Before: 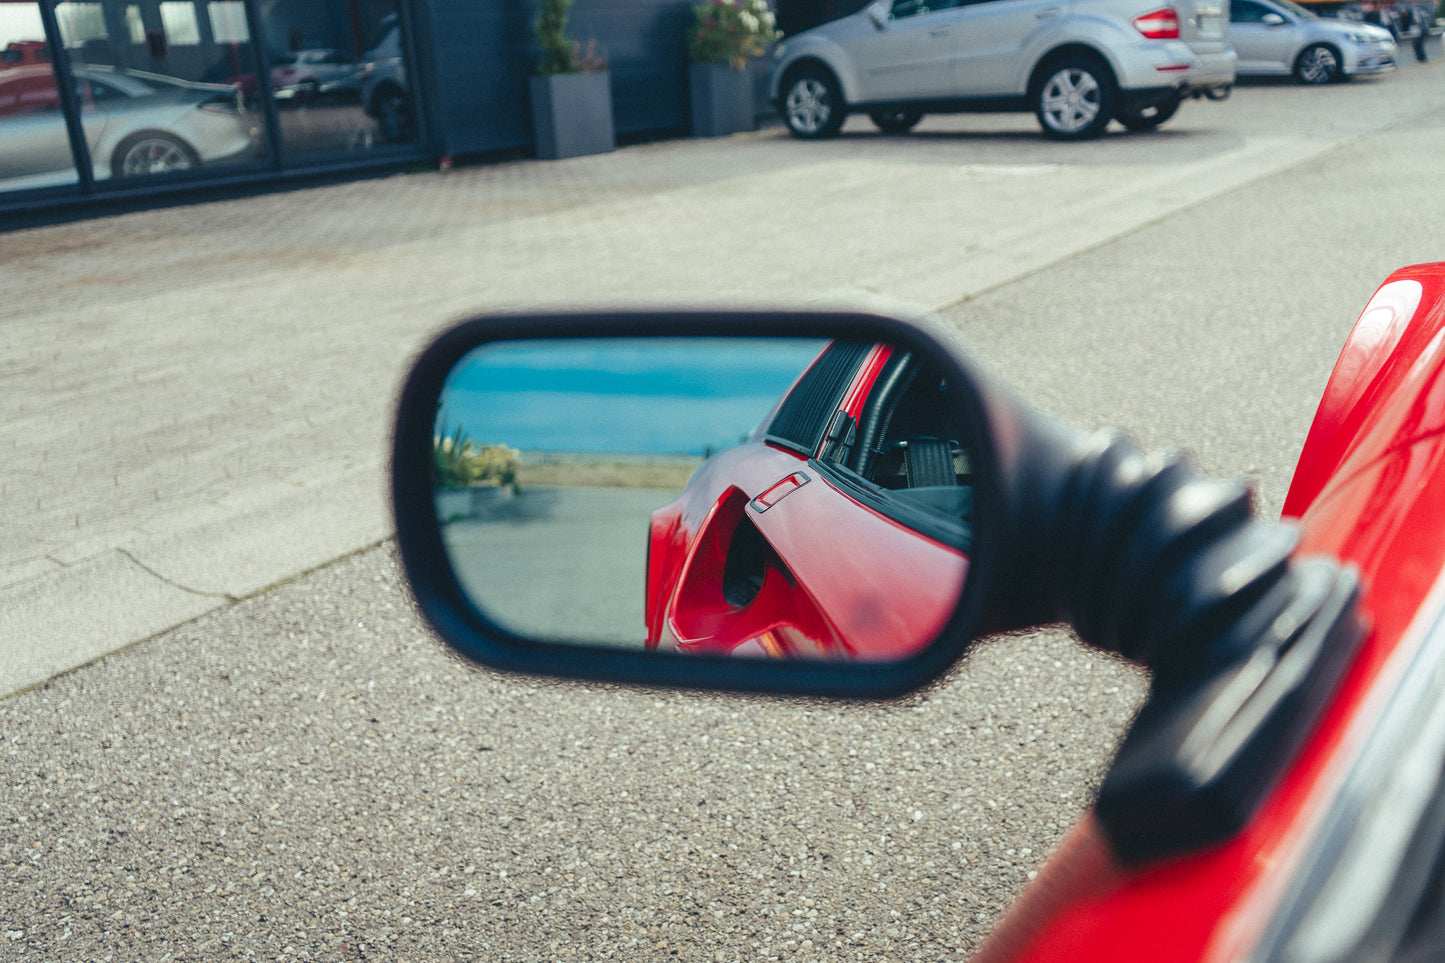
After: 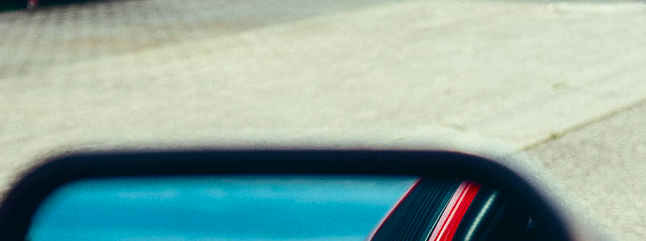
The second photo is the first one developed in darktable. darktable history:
crop: left 28.64%, top 16.832%, right 26.637%, bottom 58.055%
velvia: on, module defaults
contrast brightness saturation: contrast 0.21, brightness -0.11, saturation 0.21
